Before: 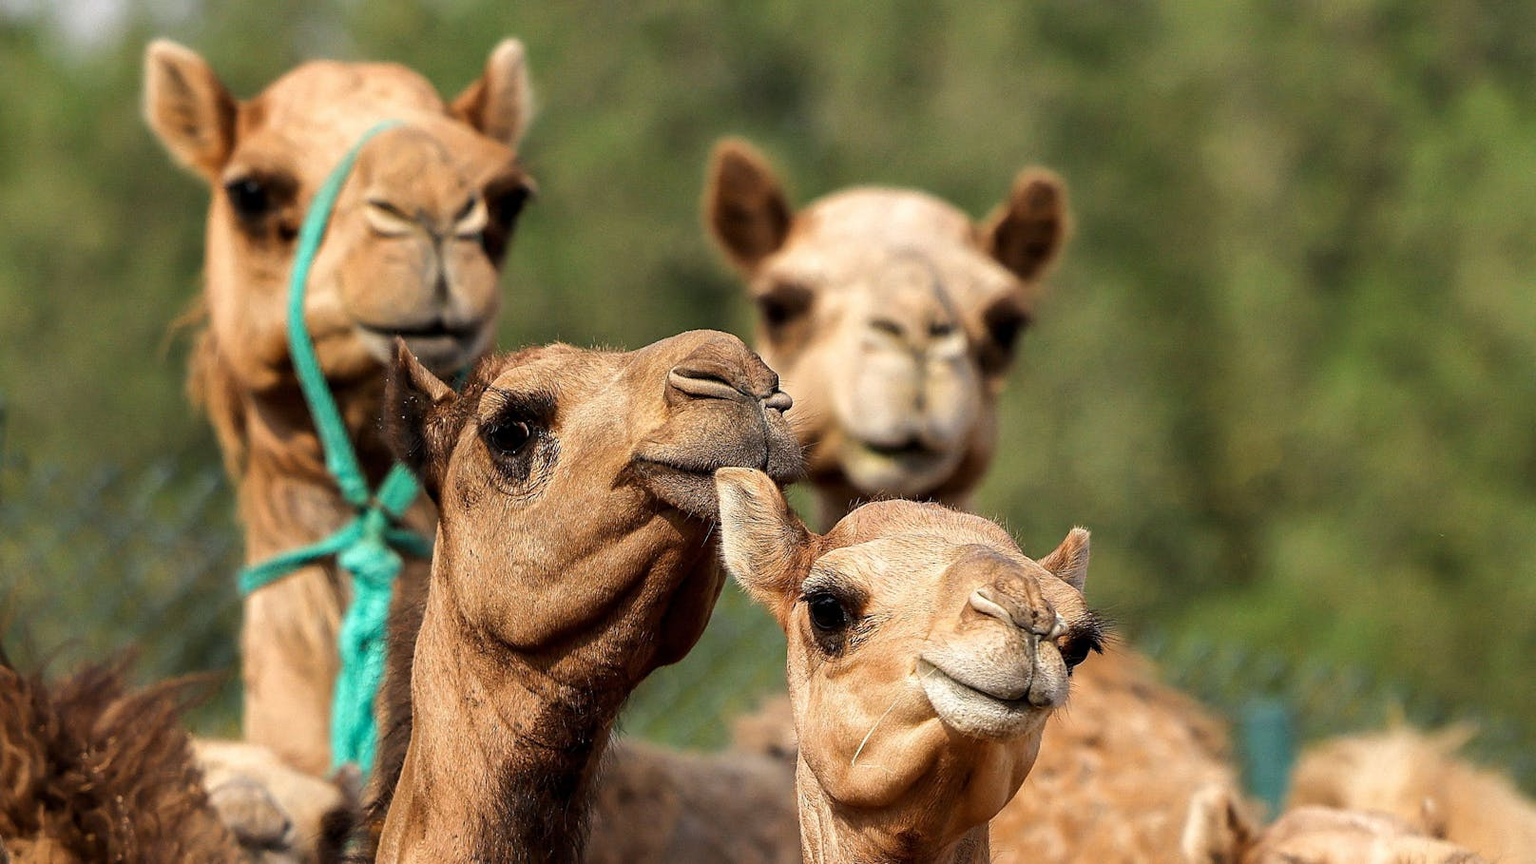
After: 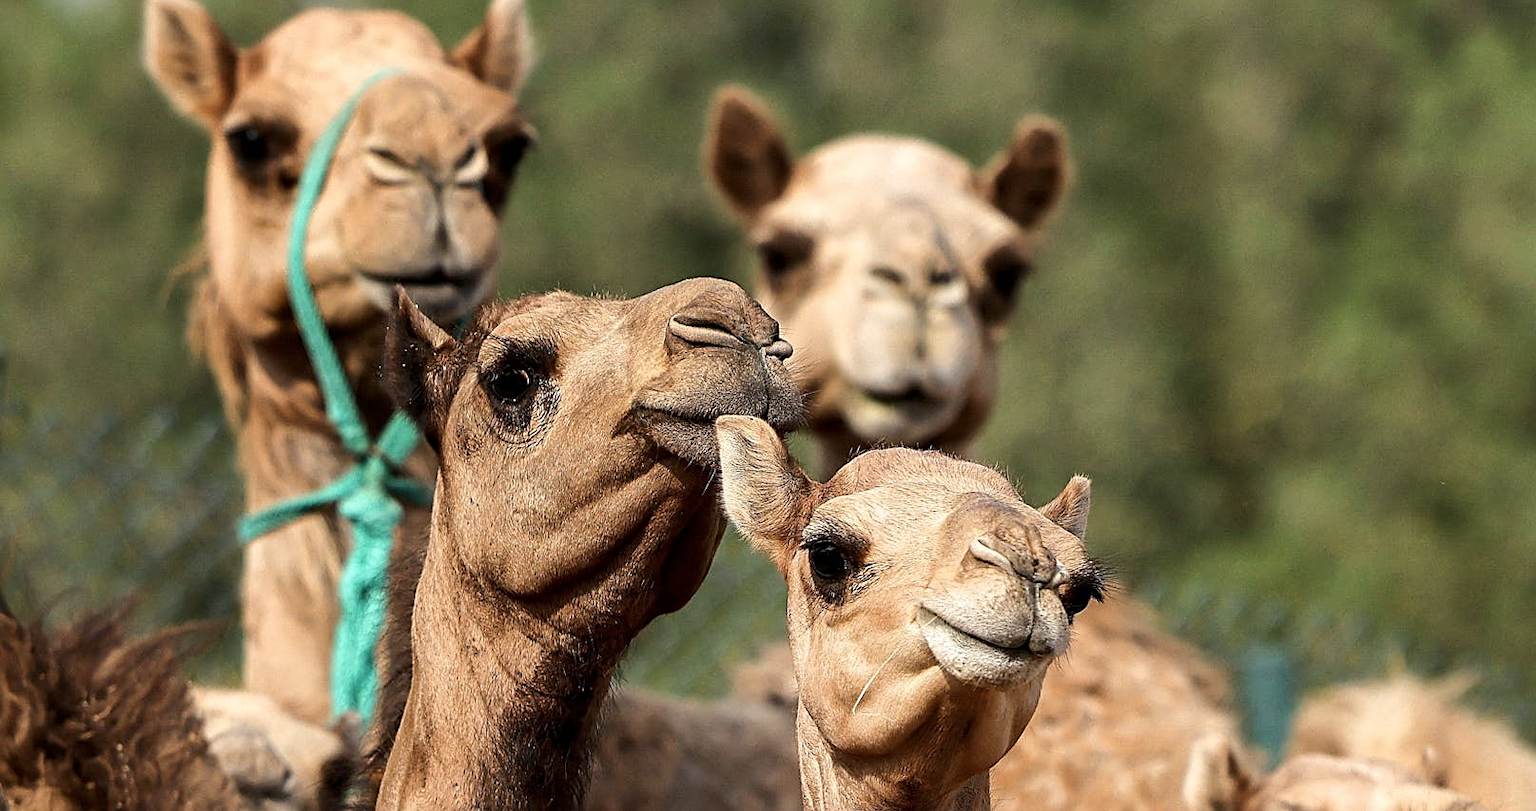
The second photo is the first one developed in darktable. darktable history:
sharpen: radius 2.521, amount 0.33
local contrast: mode bilateral grid, contrast 14, coarseness 36, detail 104%, midtone range 0.2
contrast brightness saturation: contrast 0.112, saturation -0.163
crop and rotate: top 6.062%
